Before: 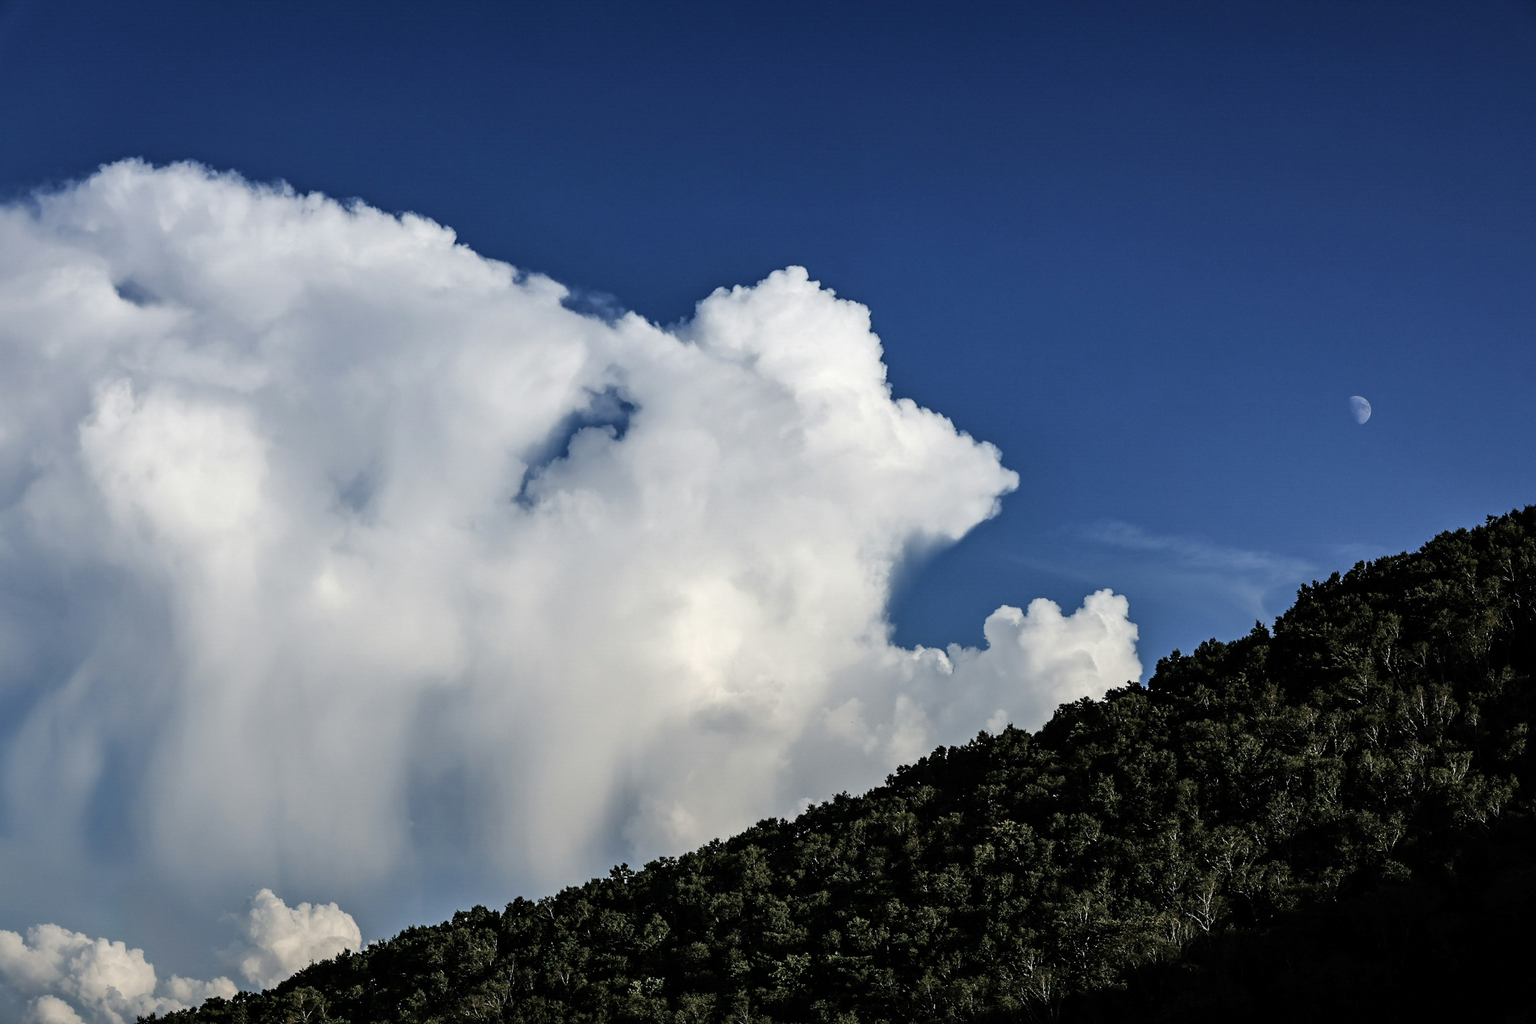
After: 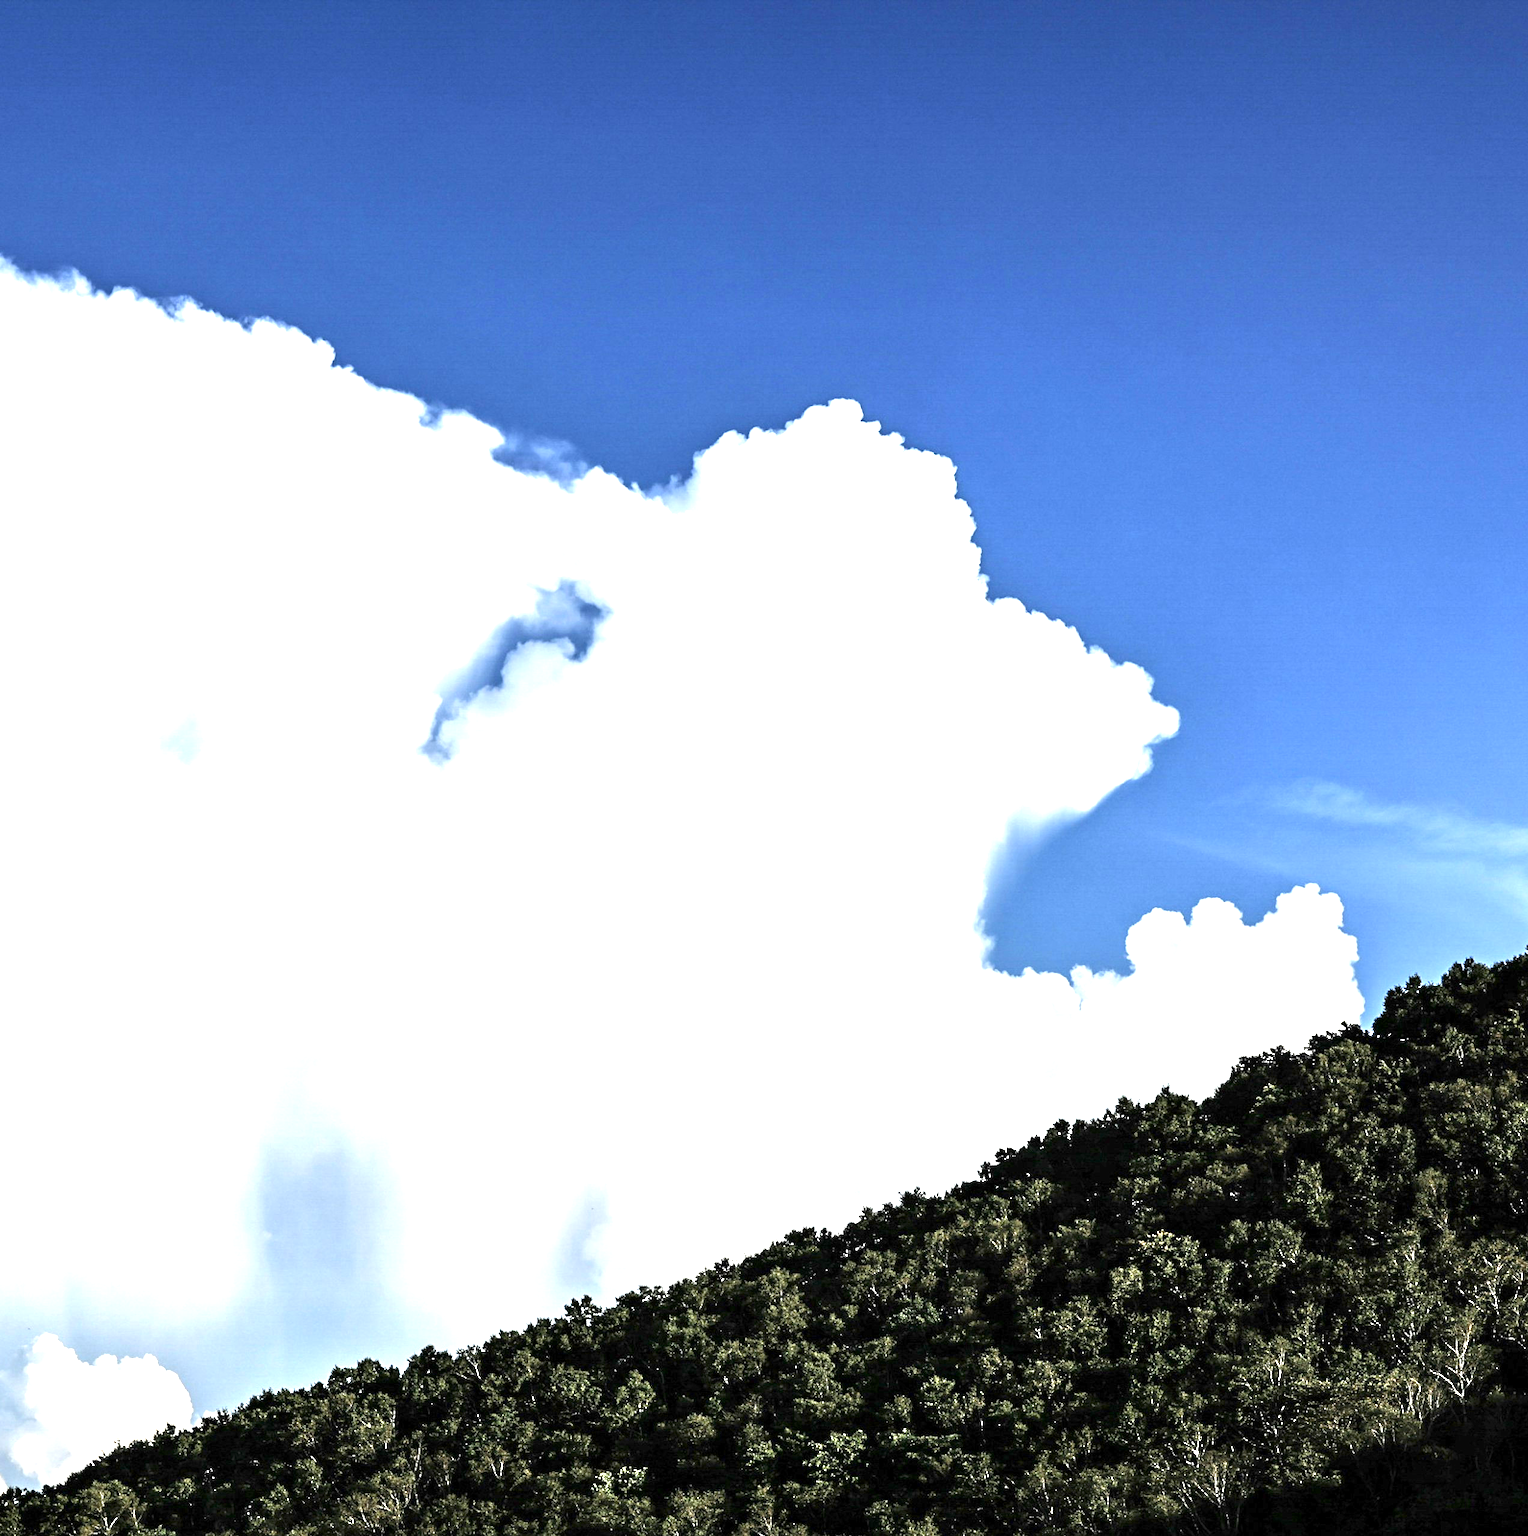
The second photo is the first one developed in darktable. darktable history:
exposure: exposure 2.056 EV, compensate highlight preservation false
crop and rotate: left 15.233%, right 18.441%
